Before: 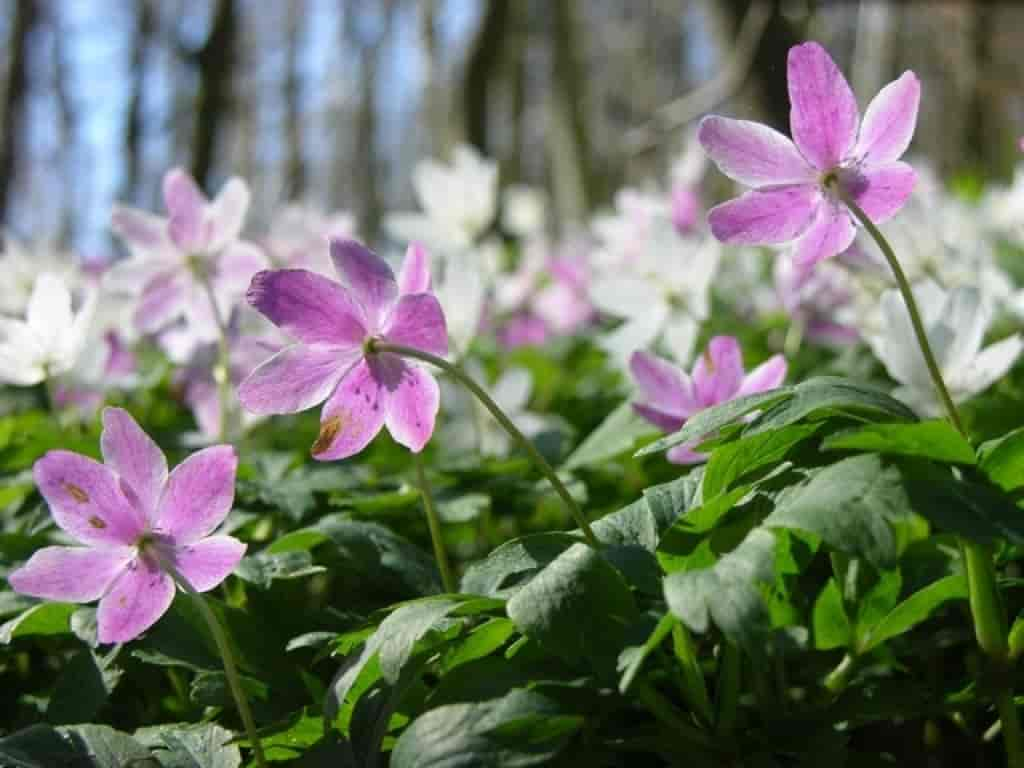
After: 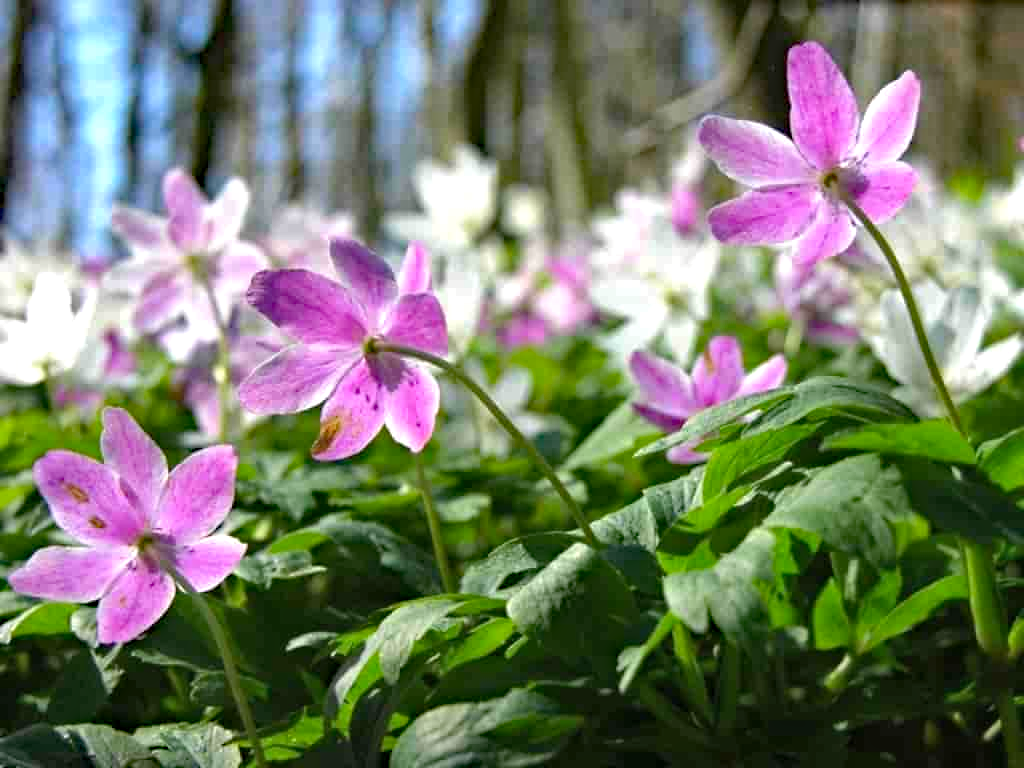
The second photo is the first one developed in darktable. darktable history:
exposure: black level correction 0, exposure 0.5 EV, compensate exposure bias true, compensate highlight preservation false
shadows and highlights: shadows 25, highlights -25
haze removal: strength 0.42, compatibility mode true, adaptive false
